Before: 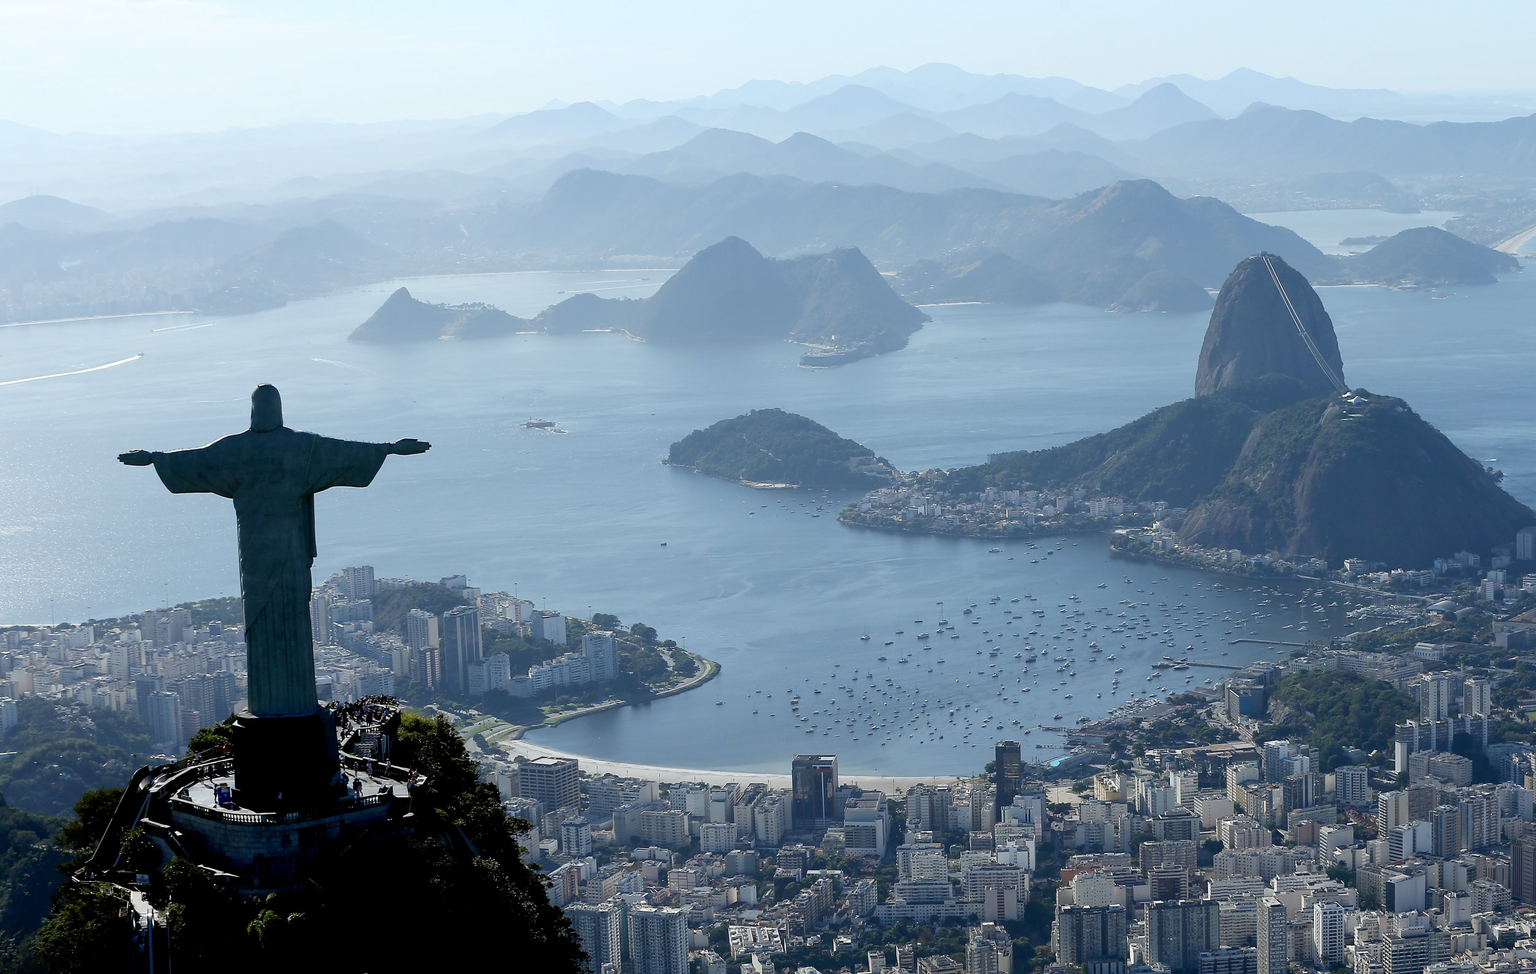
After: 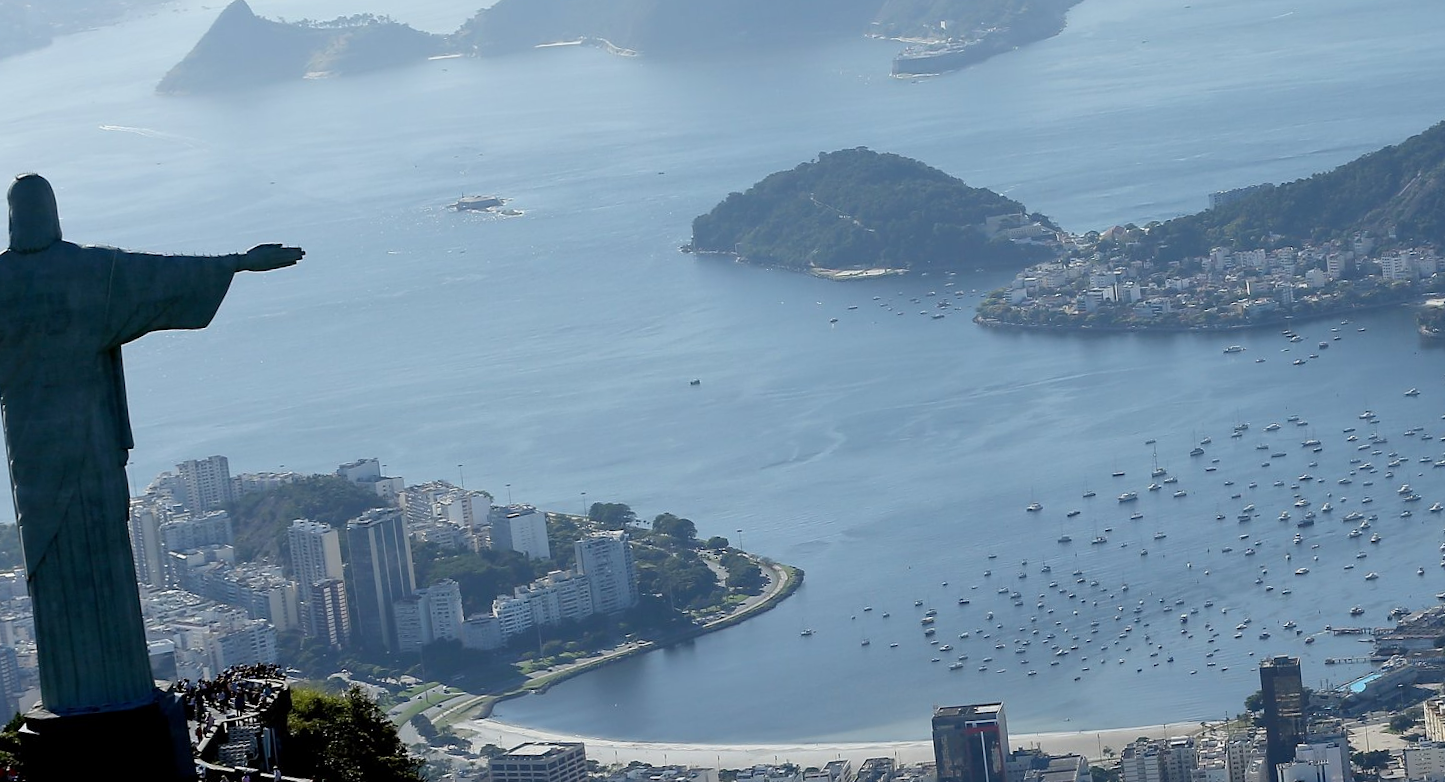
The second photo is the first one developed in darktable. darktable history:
crop: left 13.312%, top 31.28%, right 24.627%, bottom 15.582%
rotate and perspective: rotation -4.57°, crop left 0.054, crop right 0.944, crop top 0.087, crop bottom 0.914
